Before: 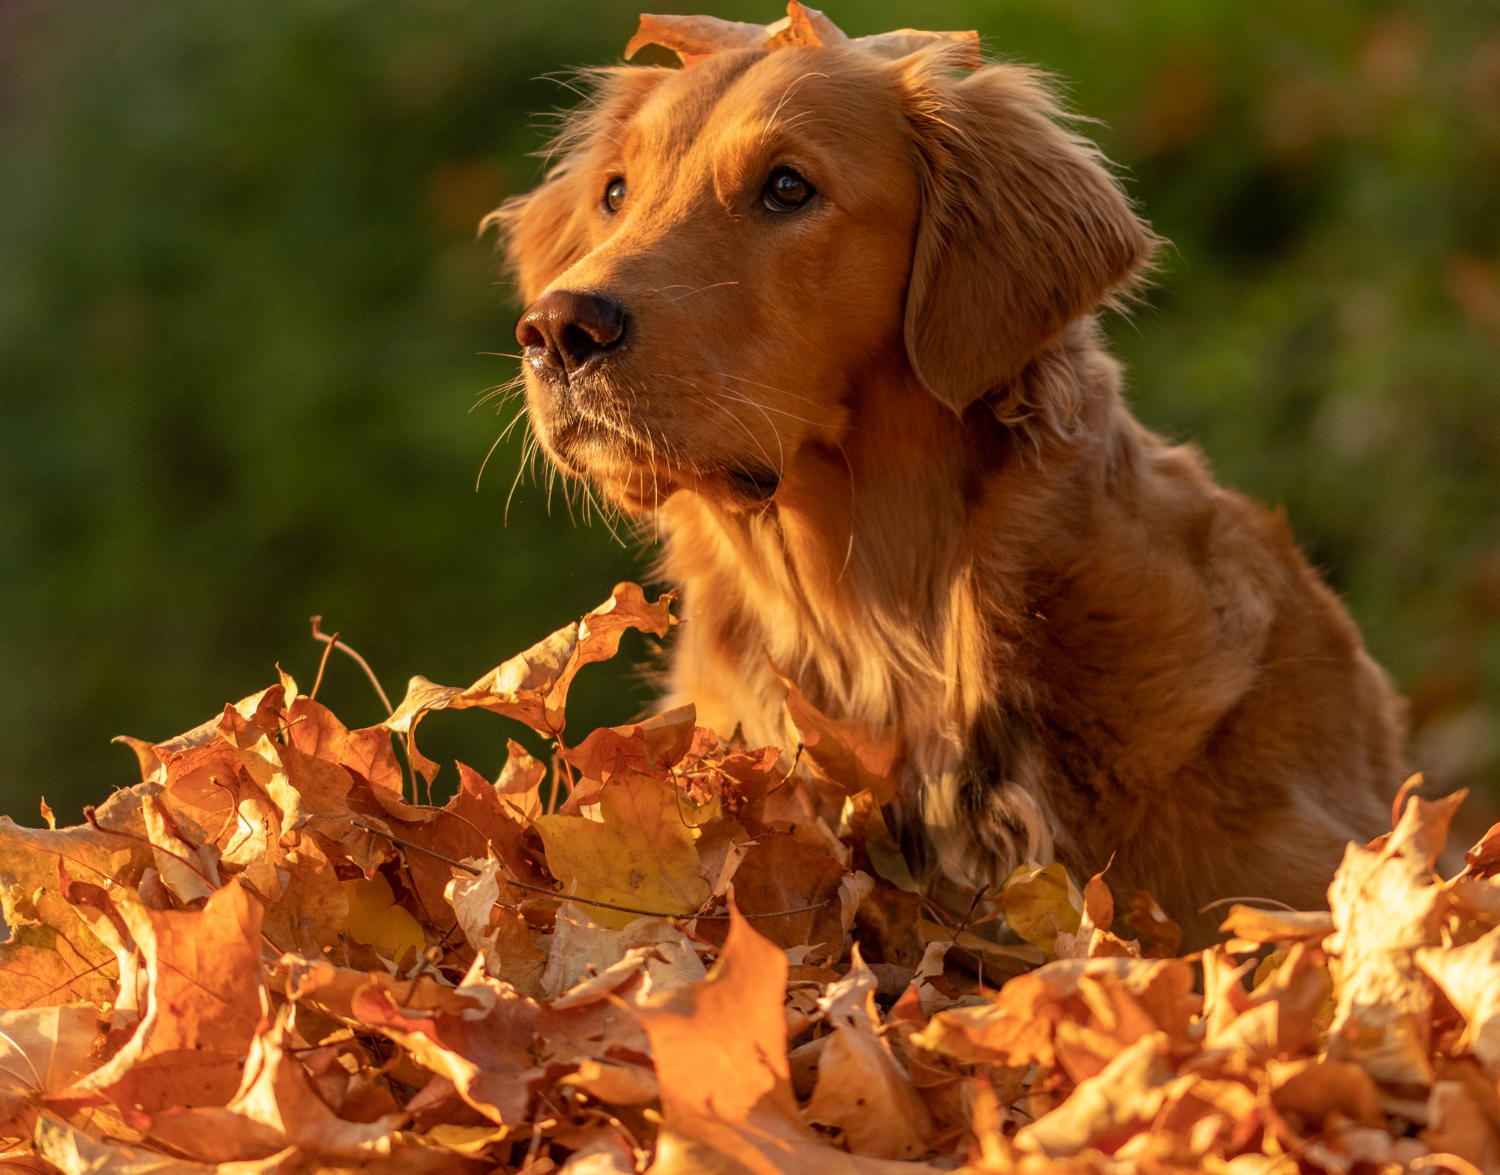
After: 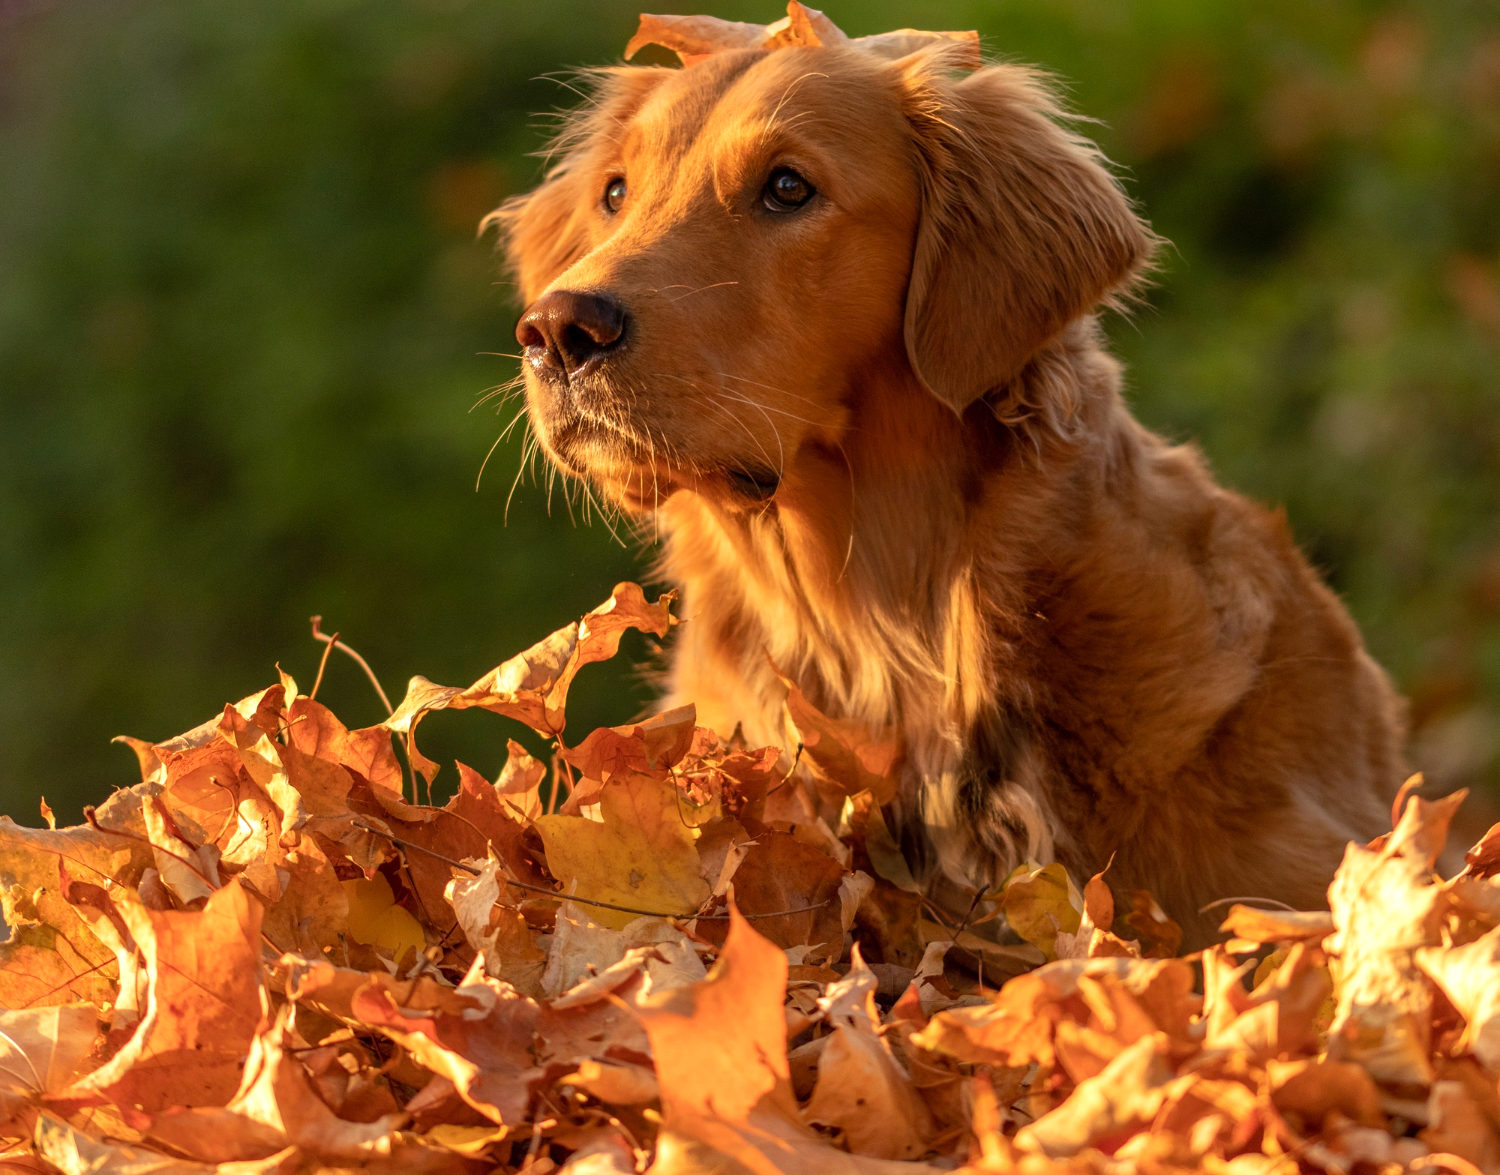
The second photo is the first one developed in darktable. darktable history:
exposure: exposure 0.224 EV, compensate exposure bias true, compensate highlight preservation false
